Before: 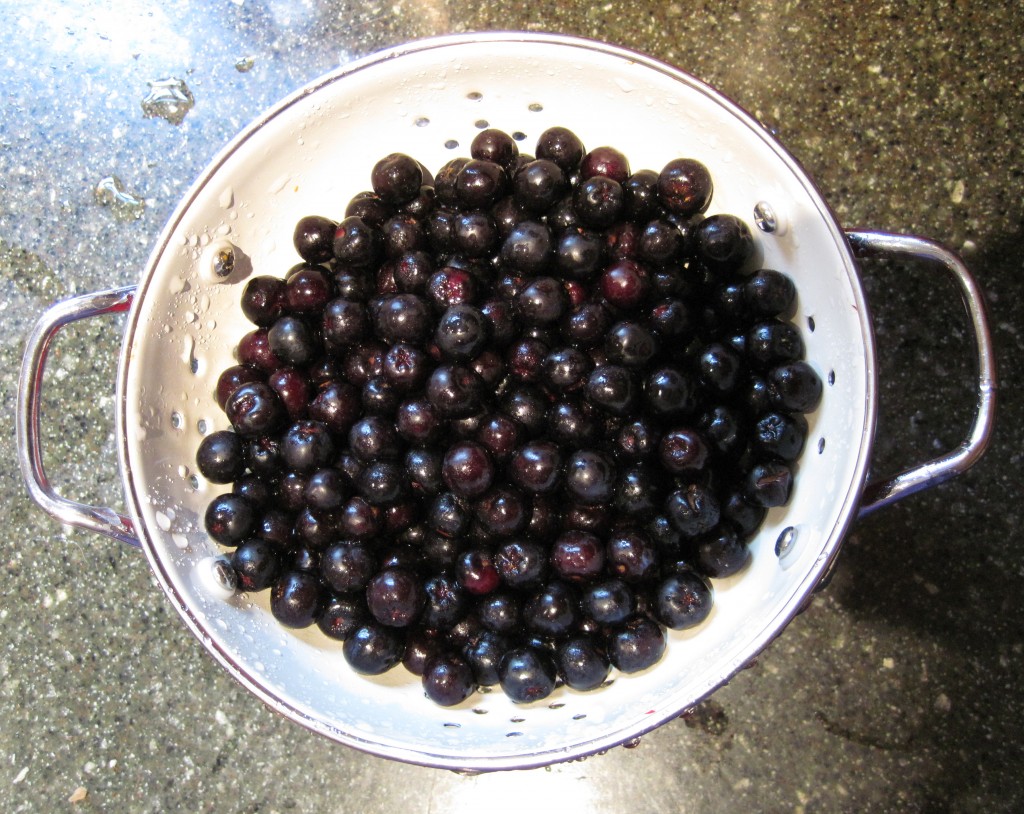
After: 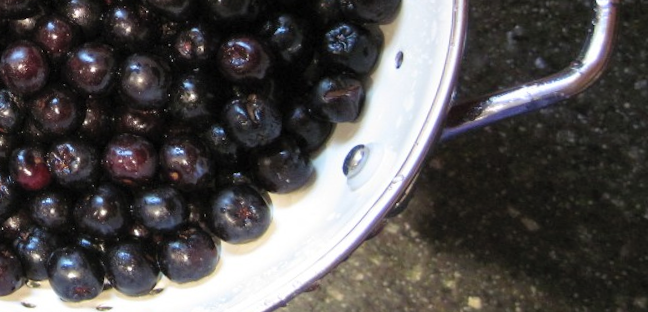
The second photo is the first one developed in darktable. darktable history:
contrast brightness saturation: contrast 0.05, brightness 0.06, saturation 0.01
crop and rotate: left 35.509%, top 50.238%, bottom 4.934%
rotate and perspective: rotation 1.69°, lens shift (vertical) -0.023, lens shift (horizontal) -0.291, crop left 0.025, crop right 0.988, crop top 0.092, crop bottom 0.842
